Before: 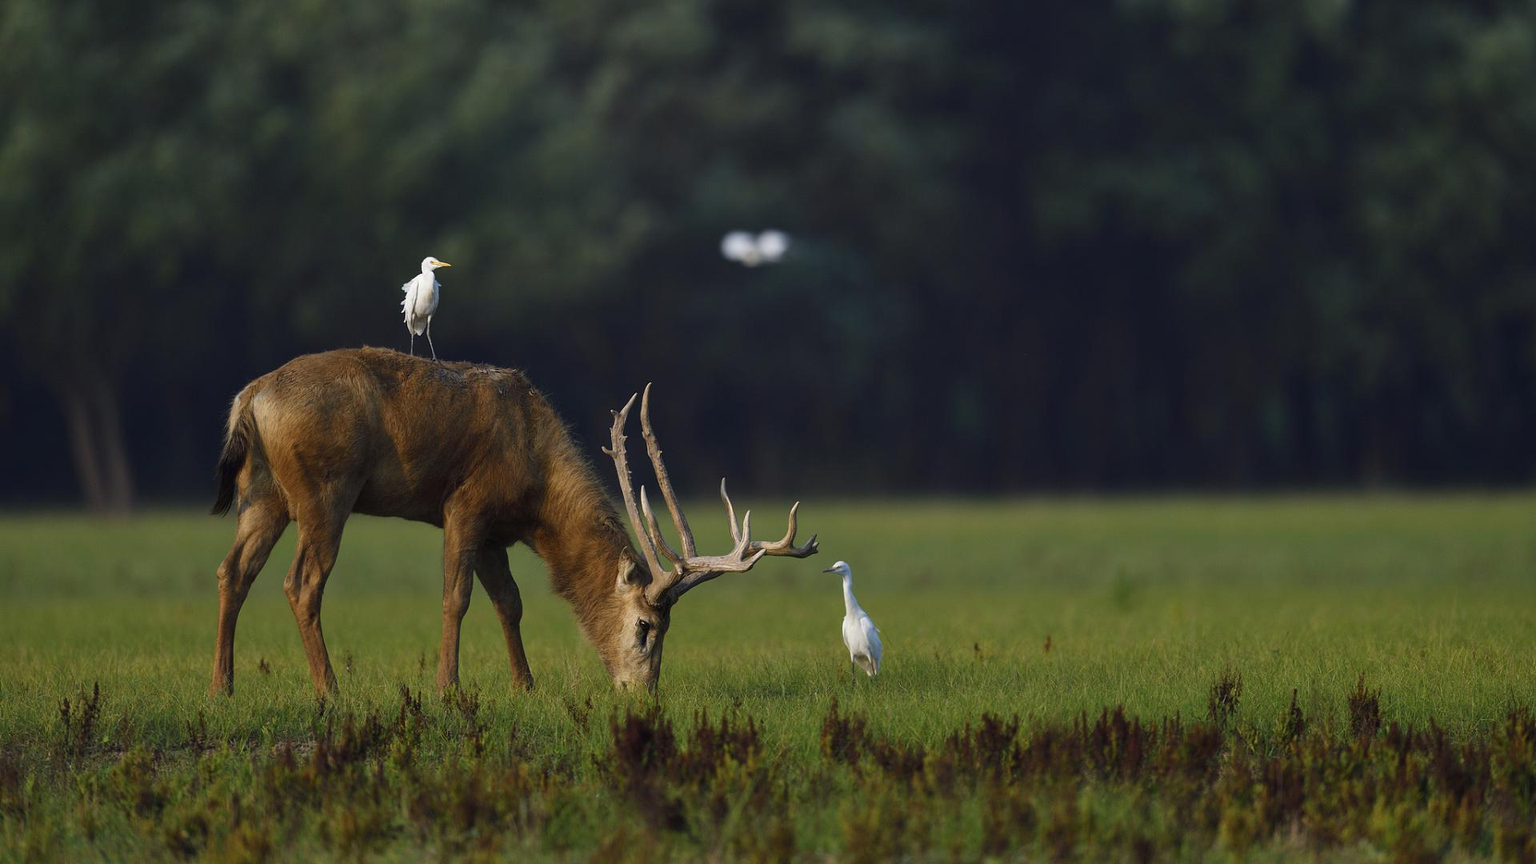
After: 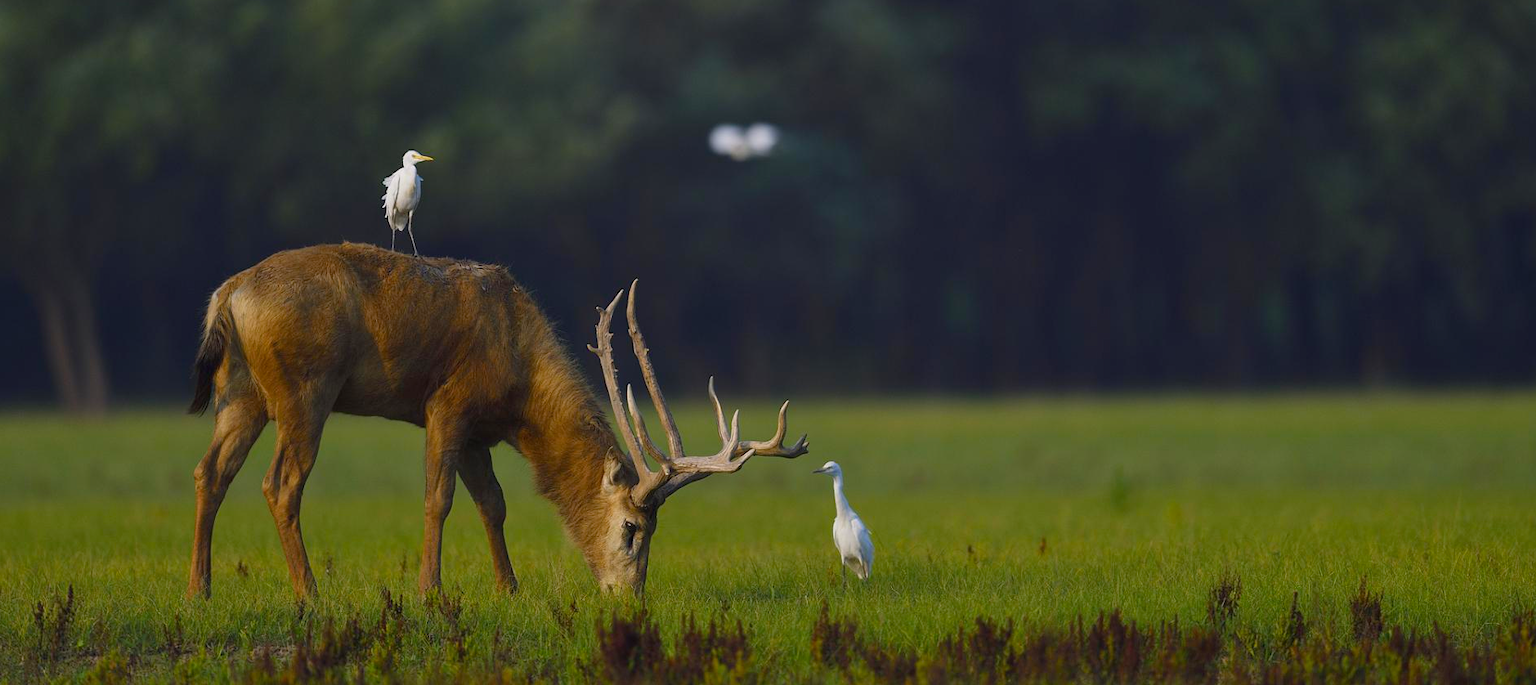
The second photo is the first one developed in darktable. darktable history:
color balance rgb: highlights gain › chroma 0.278%, highlights gain › hue 331.02°, perceptual saturation grading › global saturation 24.982%, contrast -10.12%
crop and rotate: left 1.806%, top 12.836%, right 0.308%, bottom 9.421%
